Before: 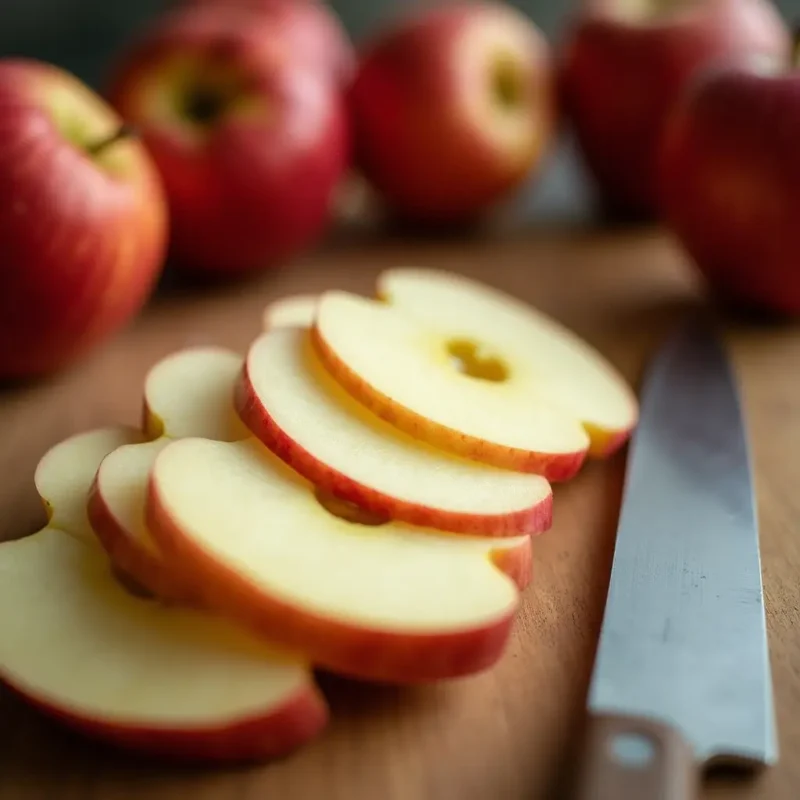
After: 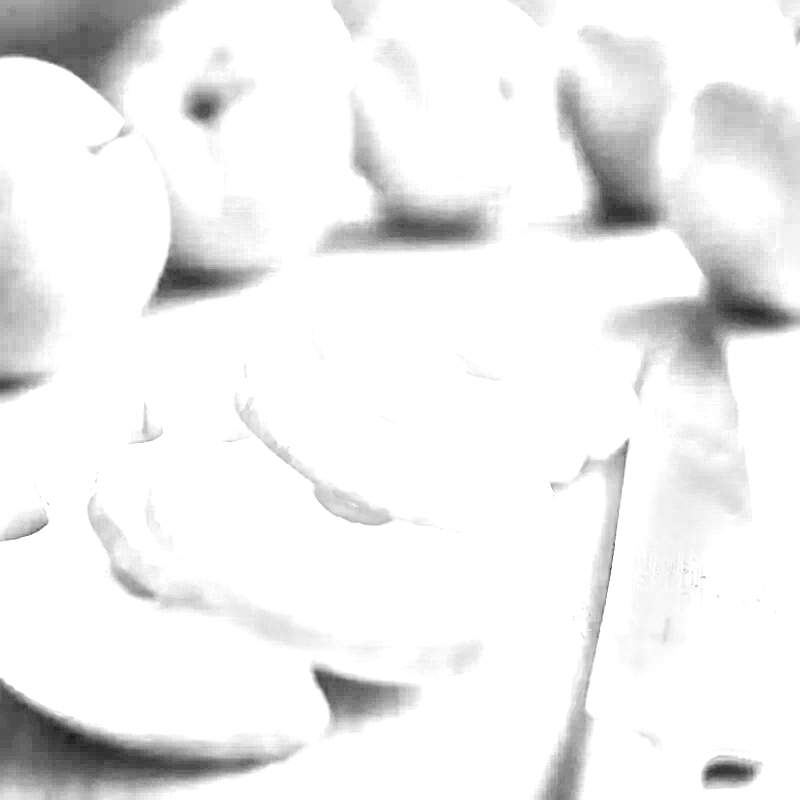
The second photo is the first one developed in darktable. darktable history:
monochrome: on, module defaults
sharpen: on, module defaults
white balance: red 8, blue 8
exposure: compensate highlight preservation false
